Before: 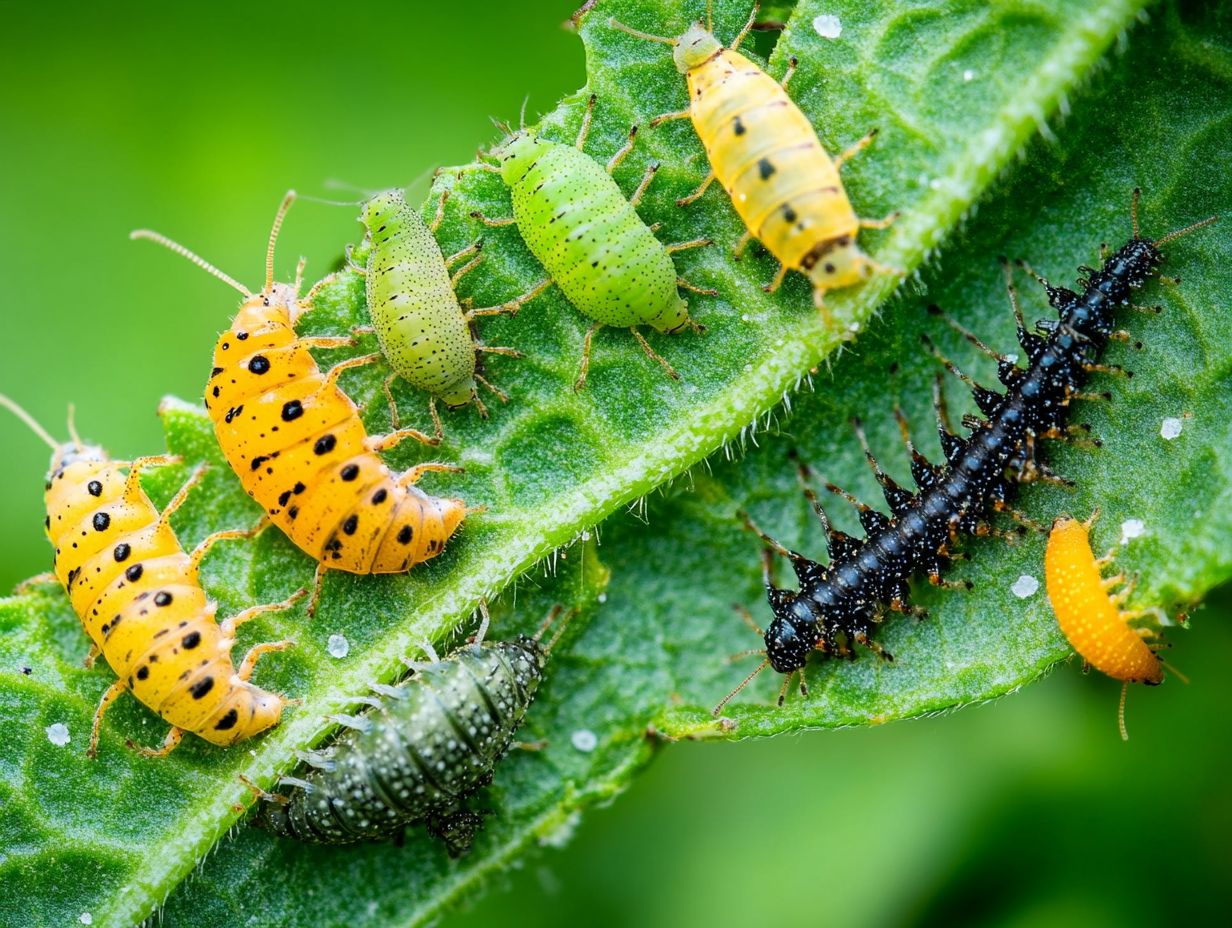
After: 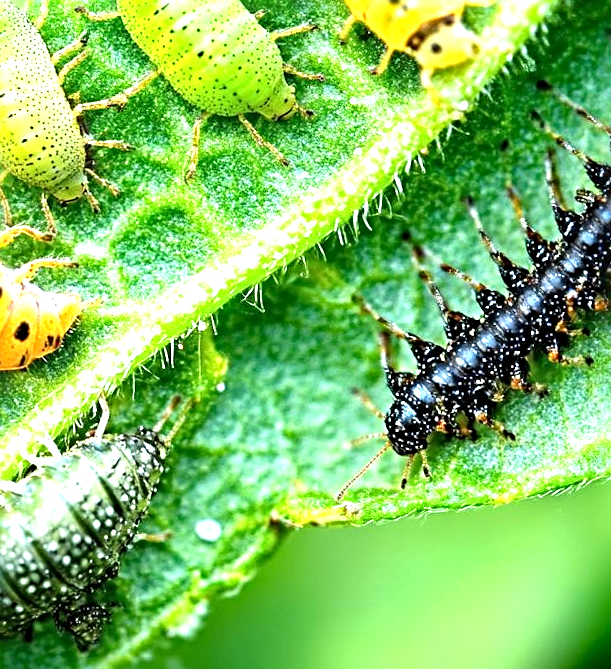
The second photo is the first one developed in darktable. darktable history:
exposure: exposure 1.223 EV, compensate highlight preservation false
crop: left 31.379%, top 24.658%, right 20.326%, bottom 6.628%
sharpen: radius 4.883
rotate and perspective: rotation -2.22°, lens shift (horizontal) -0.022, automatic cropping off
